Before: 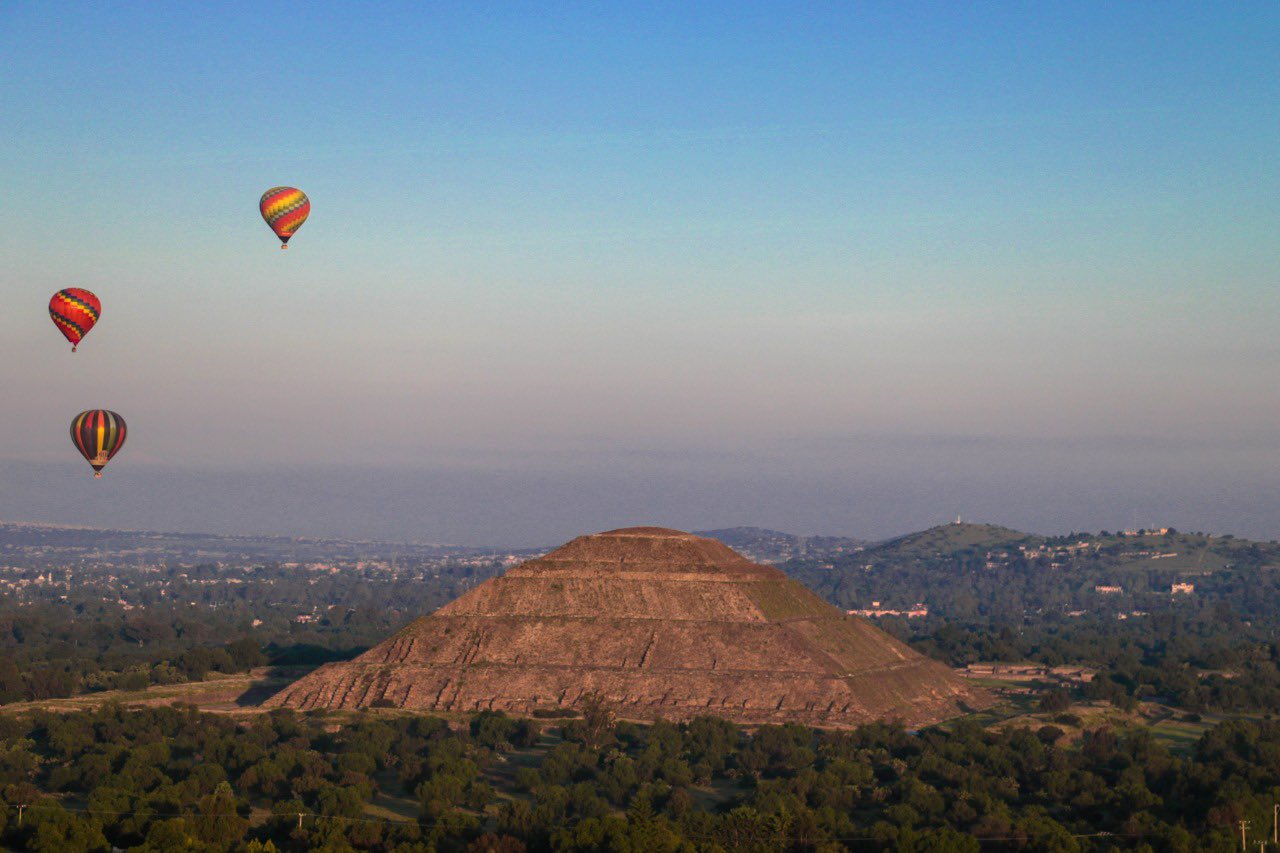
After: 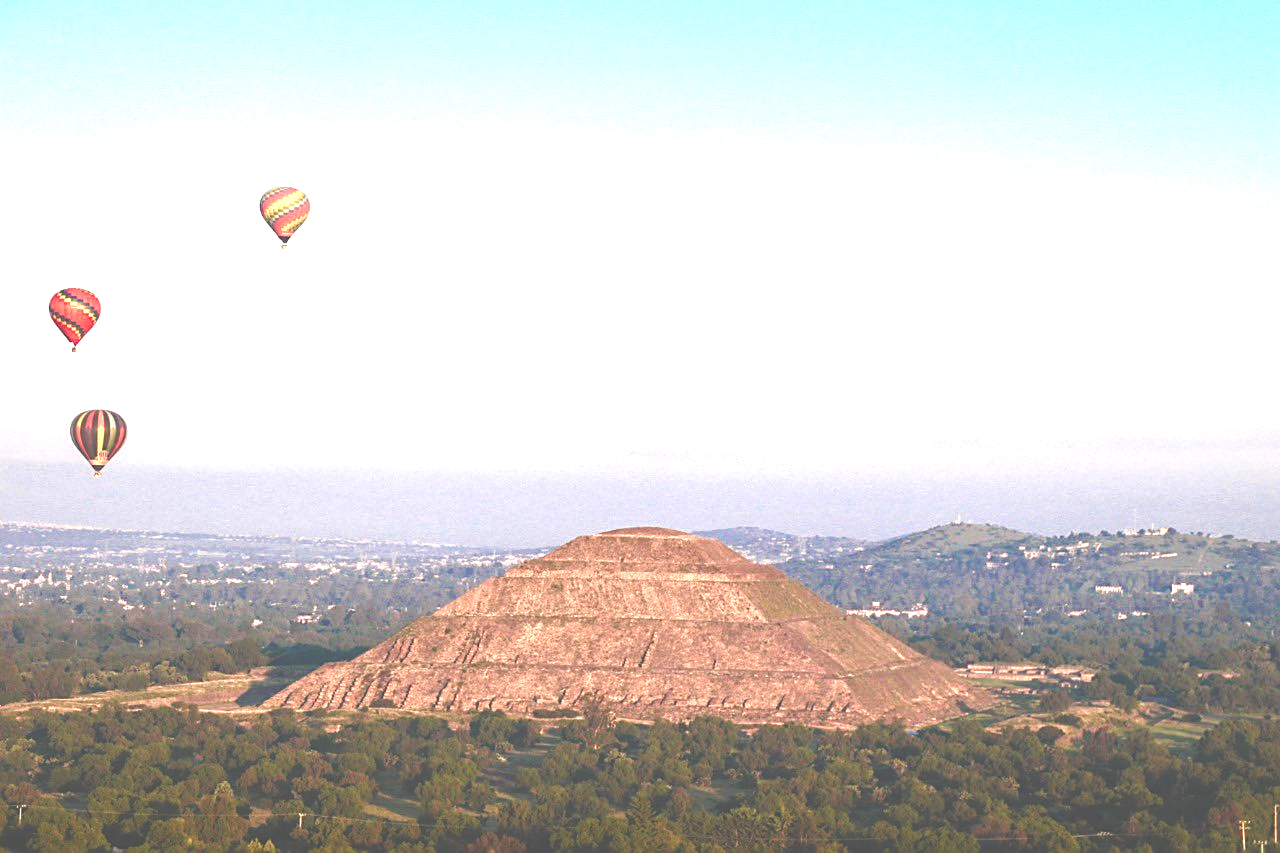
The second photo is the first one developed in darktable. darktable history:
sharpen: on, module defaults
exposure: black level correction -0.024, exposure 1.396 EV, compensate highlight preservation false
color balance rgb: perceptual saturation grading › global saturation 20%, perceptual saturation grading › highlights -50.25%, perceptual saturation grading › shadows 30.834%, perceptual brilliance grading › global brilliance 12.673%
